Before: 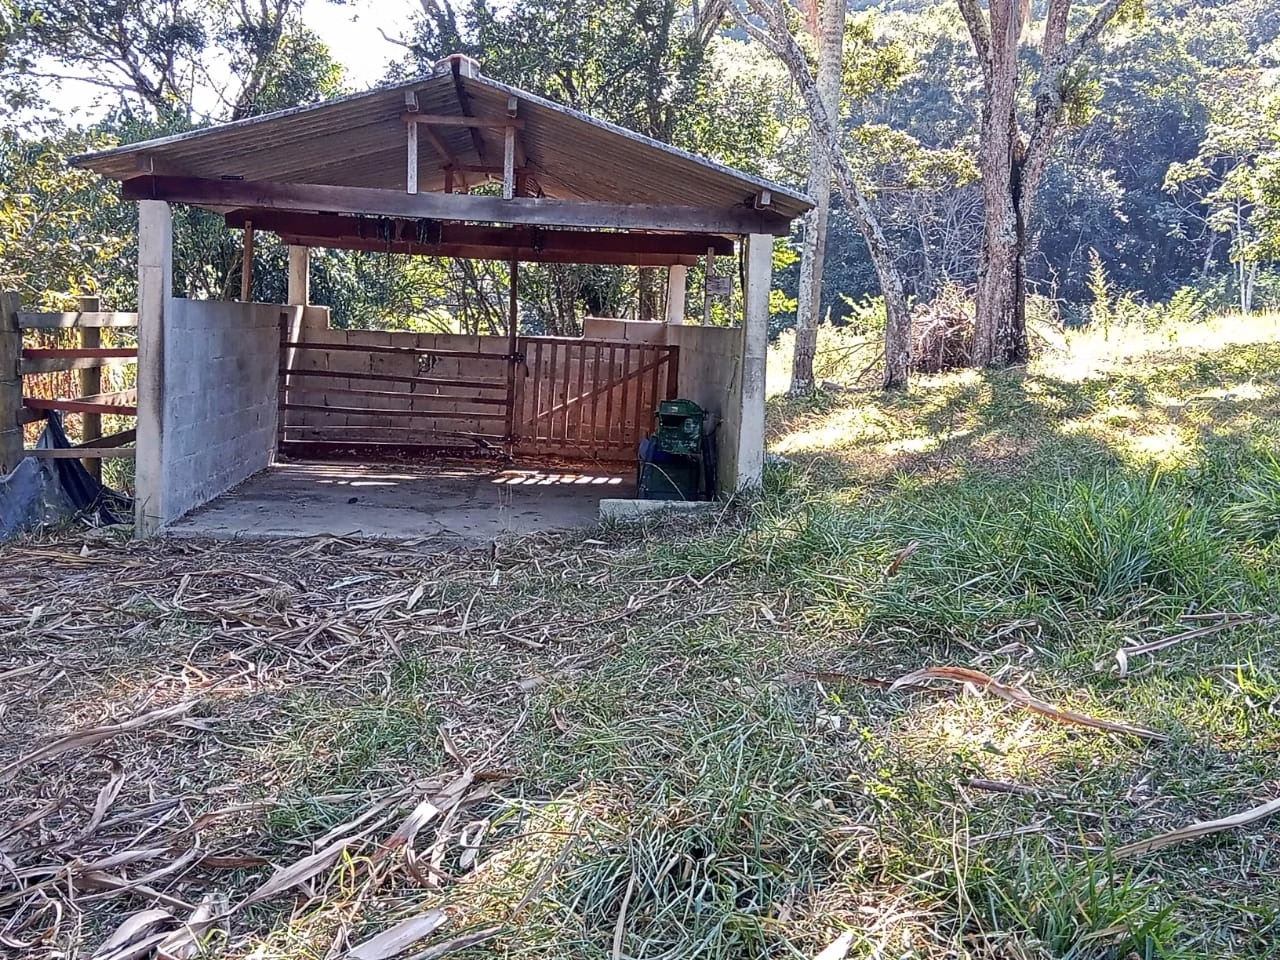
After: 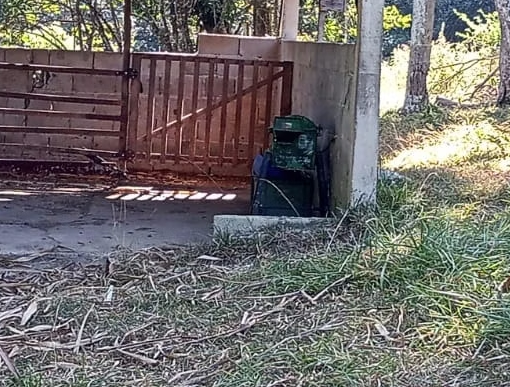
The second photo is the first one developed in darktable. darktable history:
crop: left 30.228%, top 29.595%, right 29.893%, bottom 30.004%
